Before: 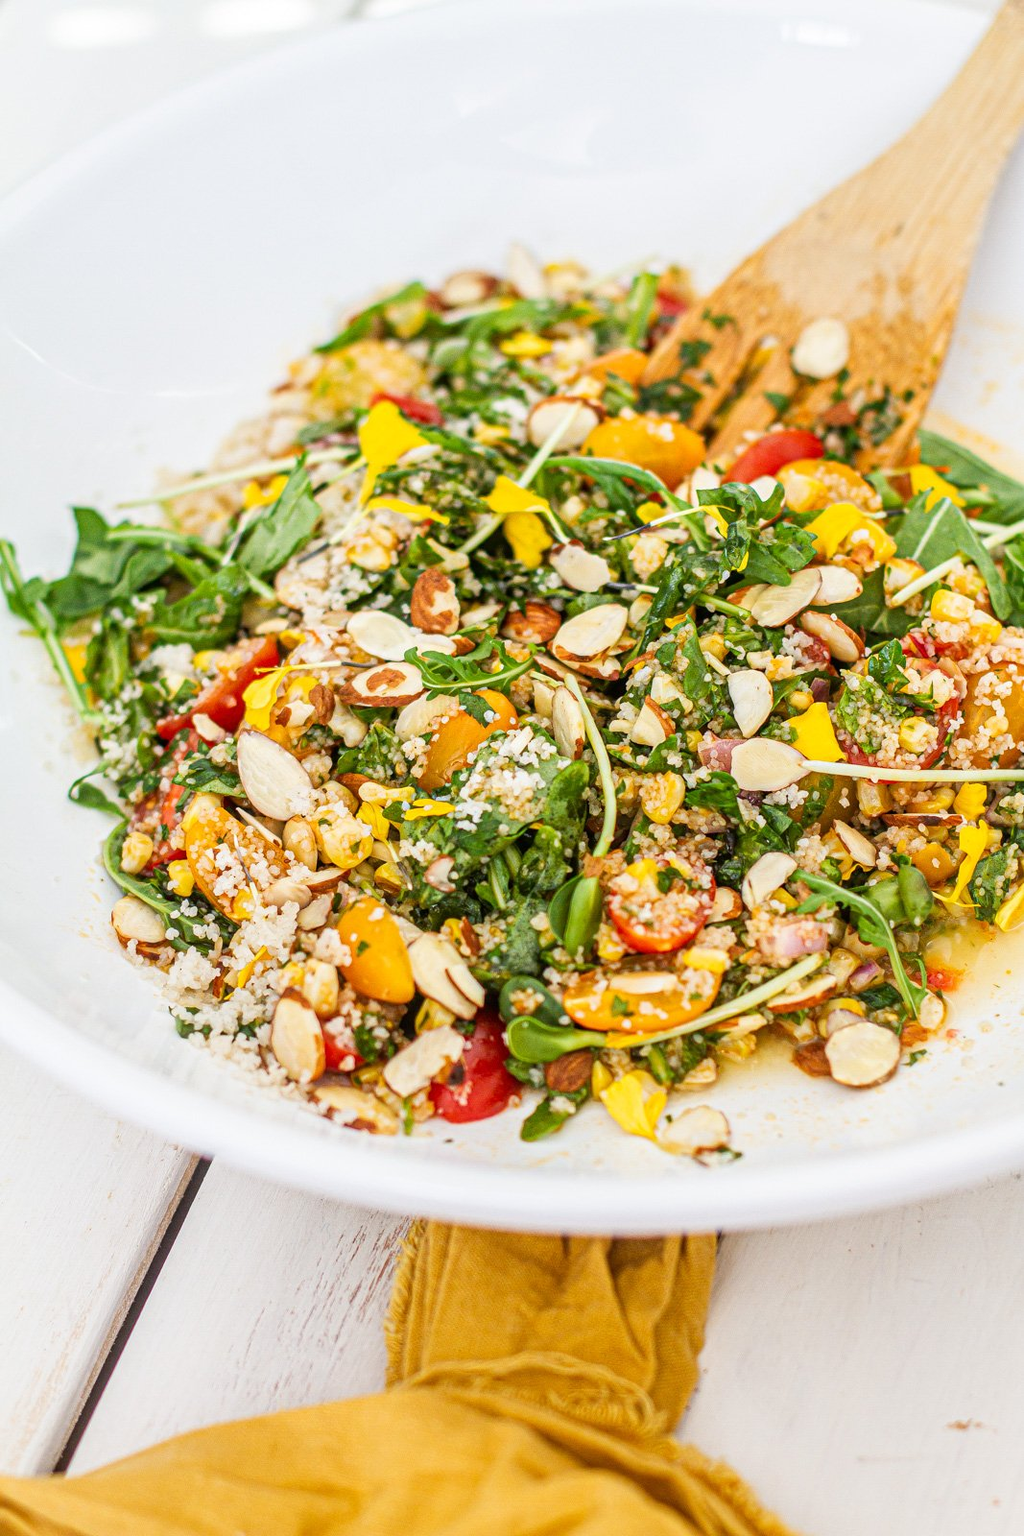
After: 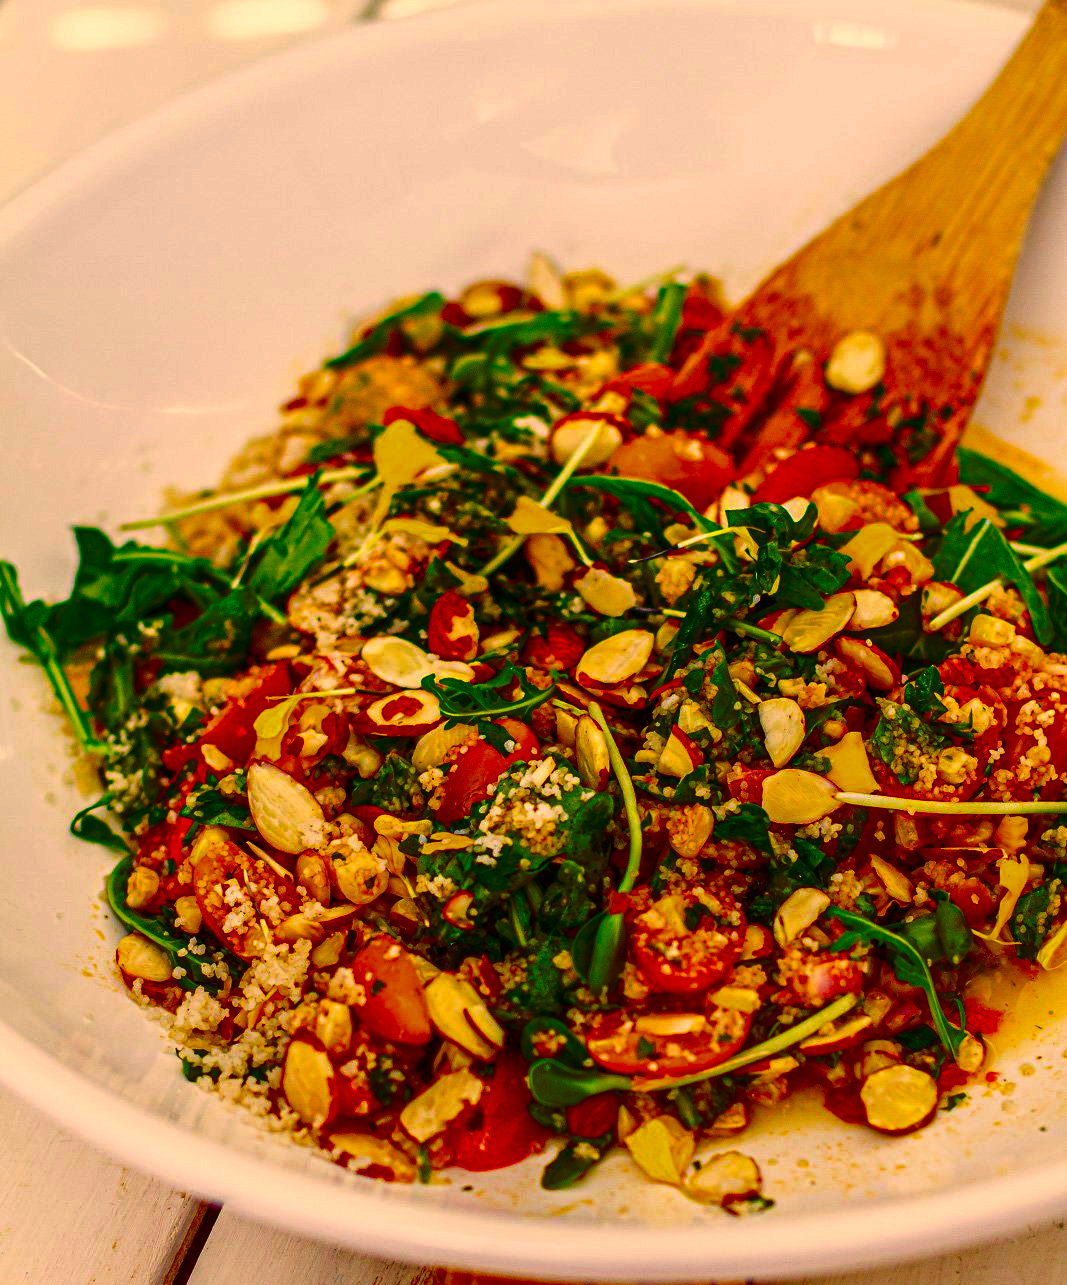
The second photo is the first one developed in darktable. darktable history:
color correction: highlights a* 17.94, highlights b* 35.39, shadows a* 1.48, shadows b* 6.42, saturation 1.01
color balance rgb: linear chroma grading › global chroma 15%, perceptual saturation grading › global saturation 30%
crop: bottom 19.644%
contrast brightness saturation: brightness -1, saturation 1
